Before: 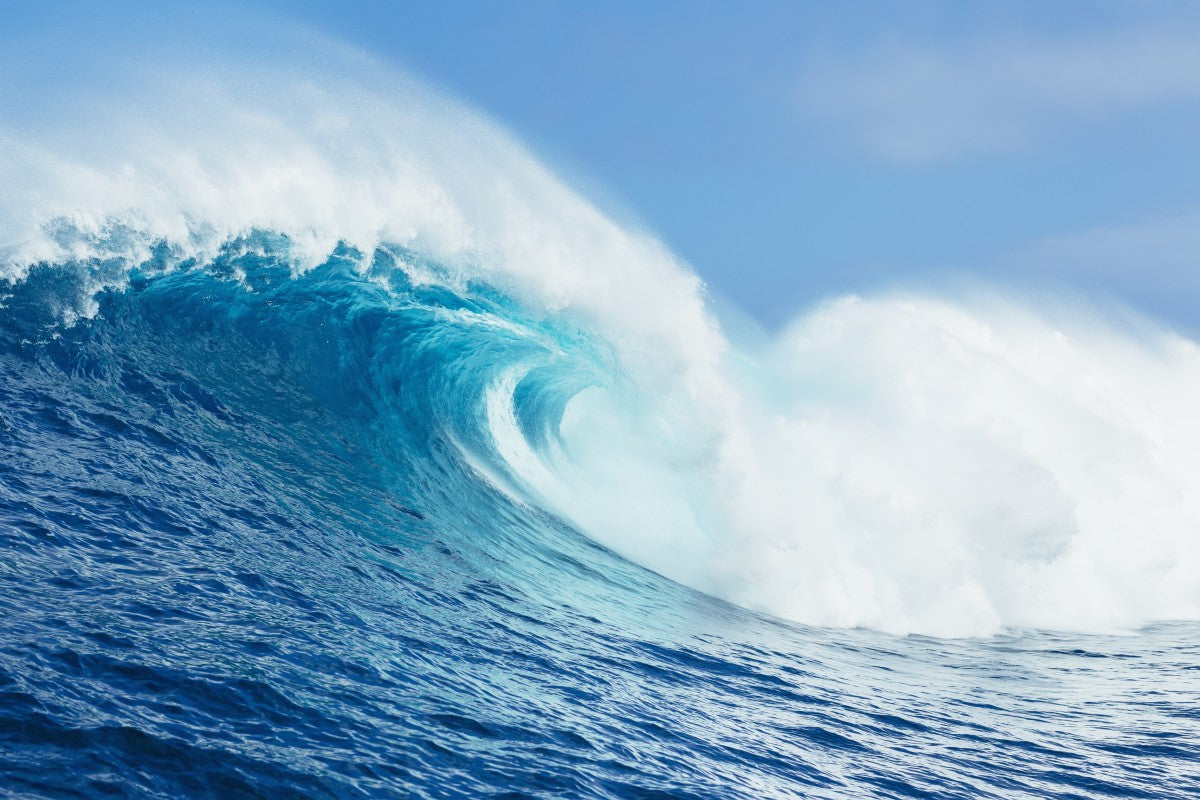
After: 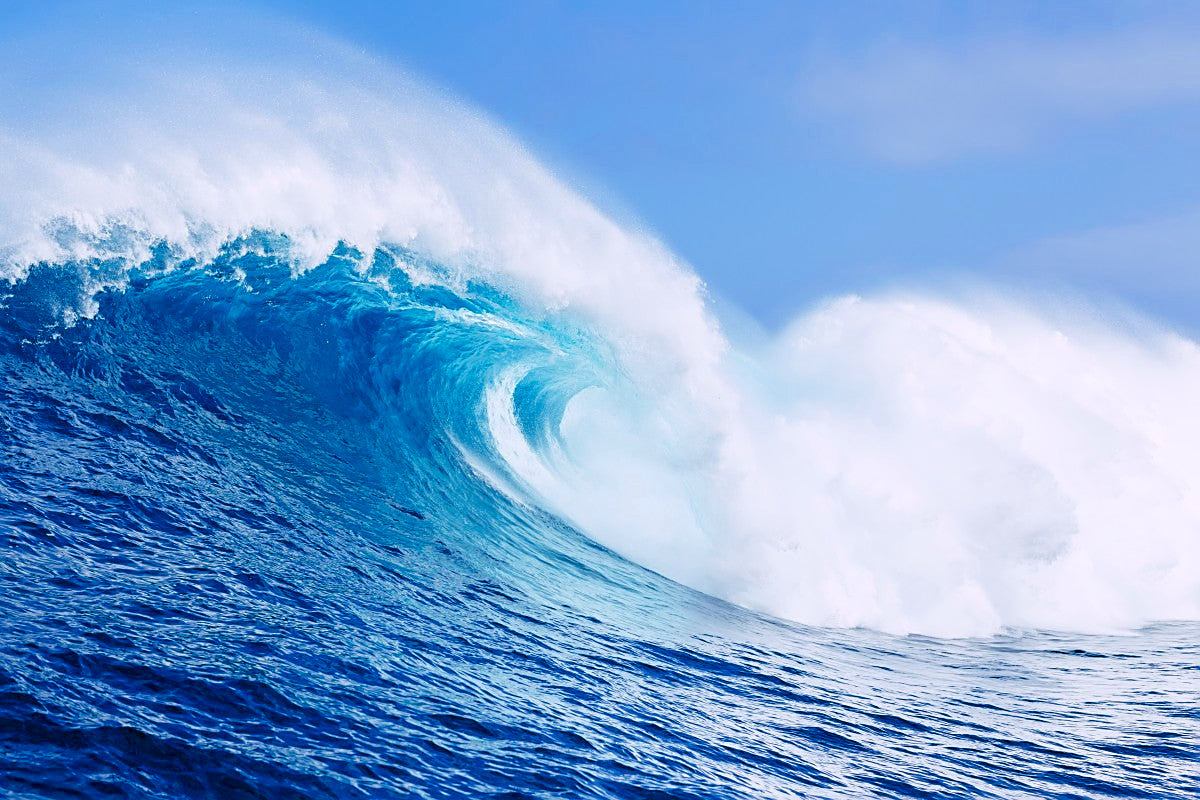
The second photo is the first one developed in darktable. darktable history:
color balance rgb: shadows lift › chroma 1%, shadows lift › hue 240.84°, highlights gain › chroma 2%, highlights gain › hue 73.2°, global offset › luminance -0.5%, perceptual saturation grading › global saturation 20%, perceptual saturation grading › highlights -25%, perceptual saturation grading › shadows 50%, global vibrance 15%
white balance: red 1.004, blue 1.096
sharpen: on, module defaults
